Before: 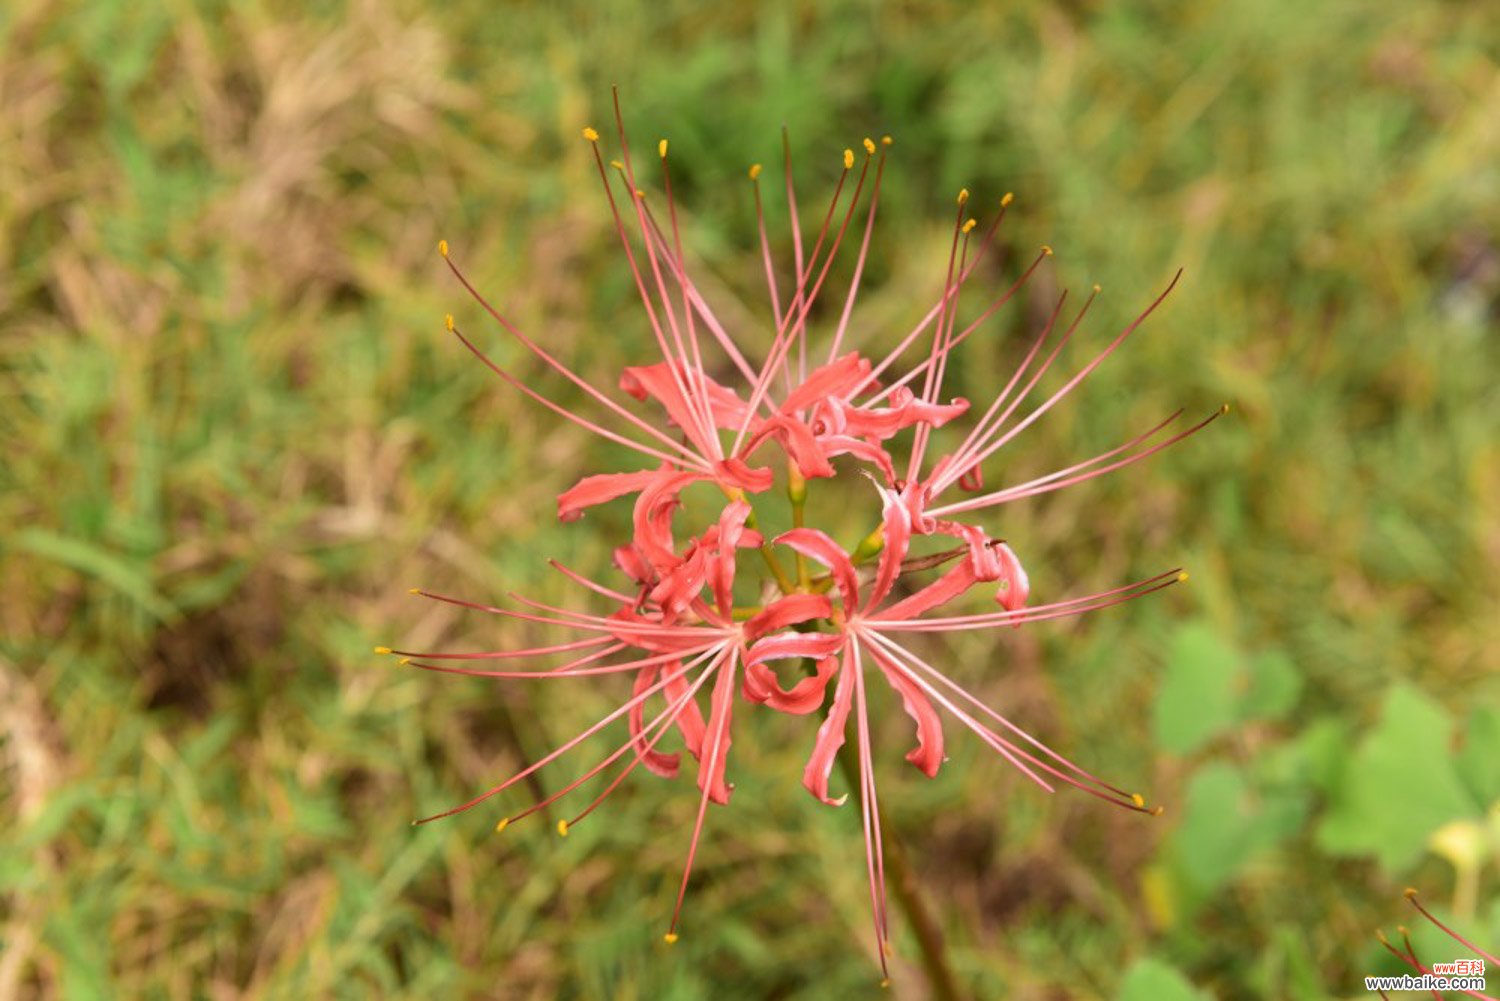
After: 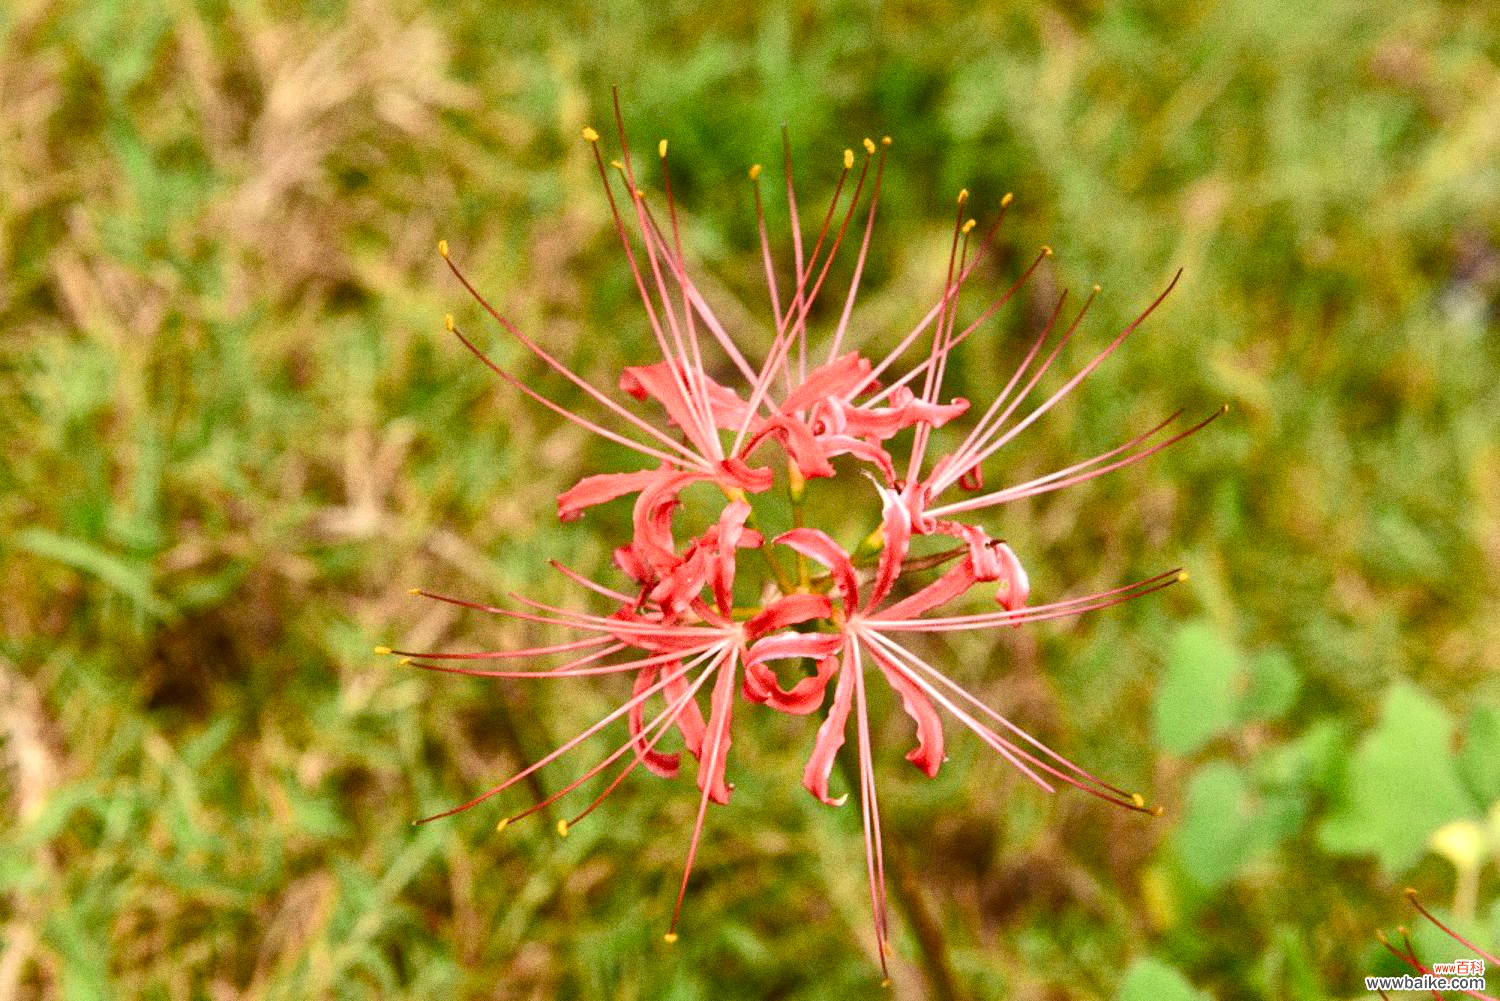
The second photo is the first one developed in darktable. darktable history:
local contrast: mode bilateral grid, contrast 20, coarseness 50, detail 132%, midtone range 0.2
color balance rgb: linear chroma grading › shadows 32%, linear chroma grading › global chroma -2%, linear chroma grading › mid-tones 4%, perceptual saturation grading › global saturation -2%, perceptual saturation grading › highlights -8%, perceptual saturation grading › mid-tones 8%, perceptual saturation grading › shadows 4%, perceptual brilliance grading › highlights 8%, perceptual brilliance grading › mid-tones 4%, perceptual brilliance grading › shadows 2%, global vibrance 16%, saturation formula JzAzBz (2021)
grain: coarseness 0.09 ISO, strength 40%
vibrance: on, module defaults
